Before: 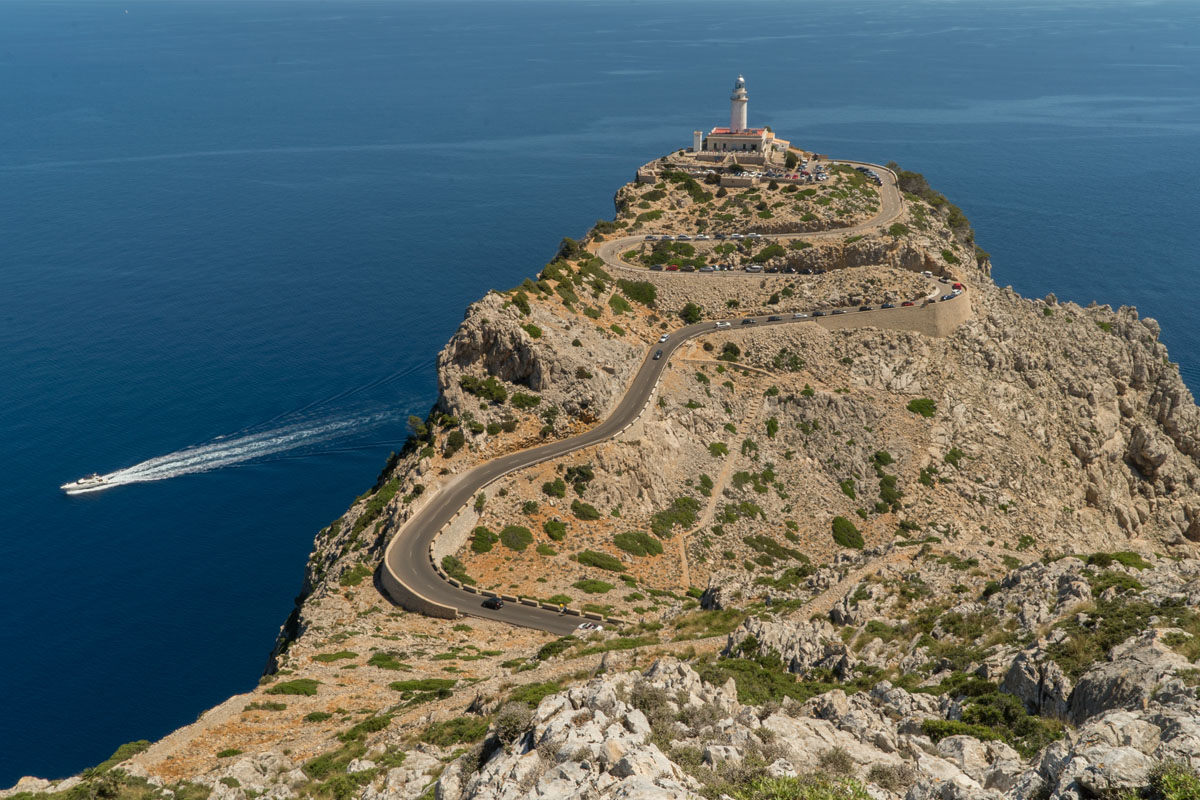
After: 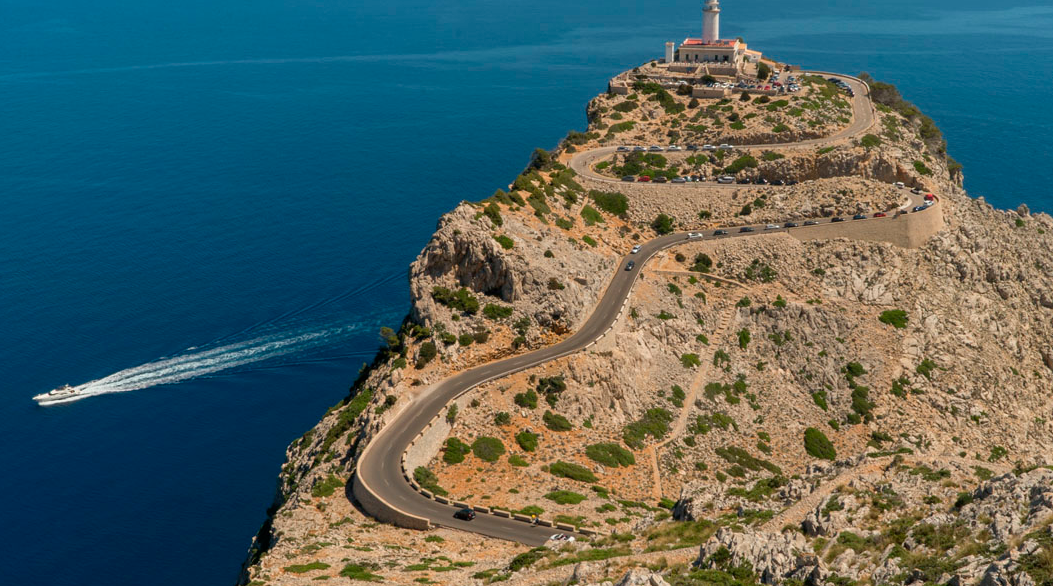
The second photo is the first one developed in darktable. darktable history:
crop and rotate: left 2.395%, top 11.179%, right 9.778%, bottom 15.568%
